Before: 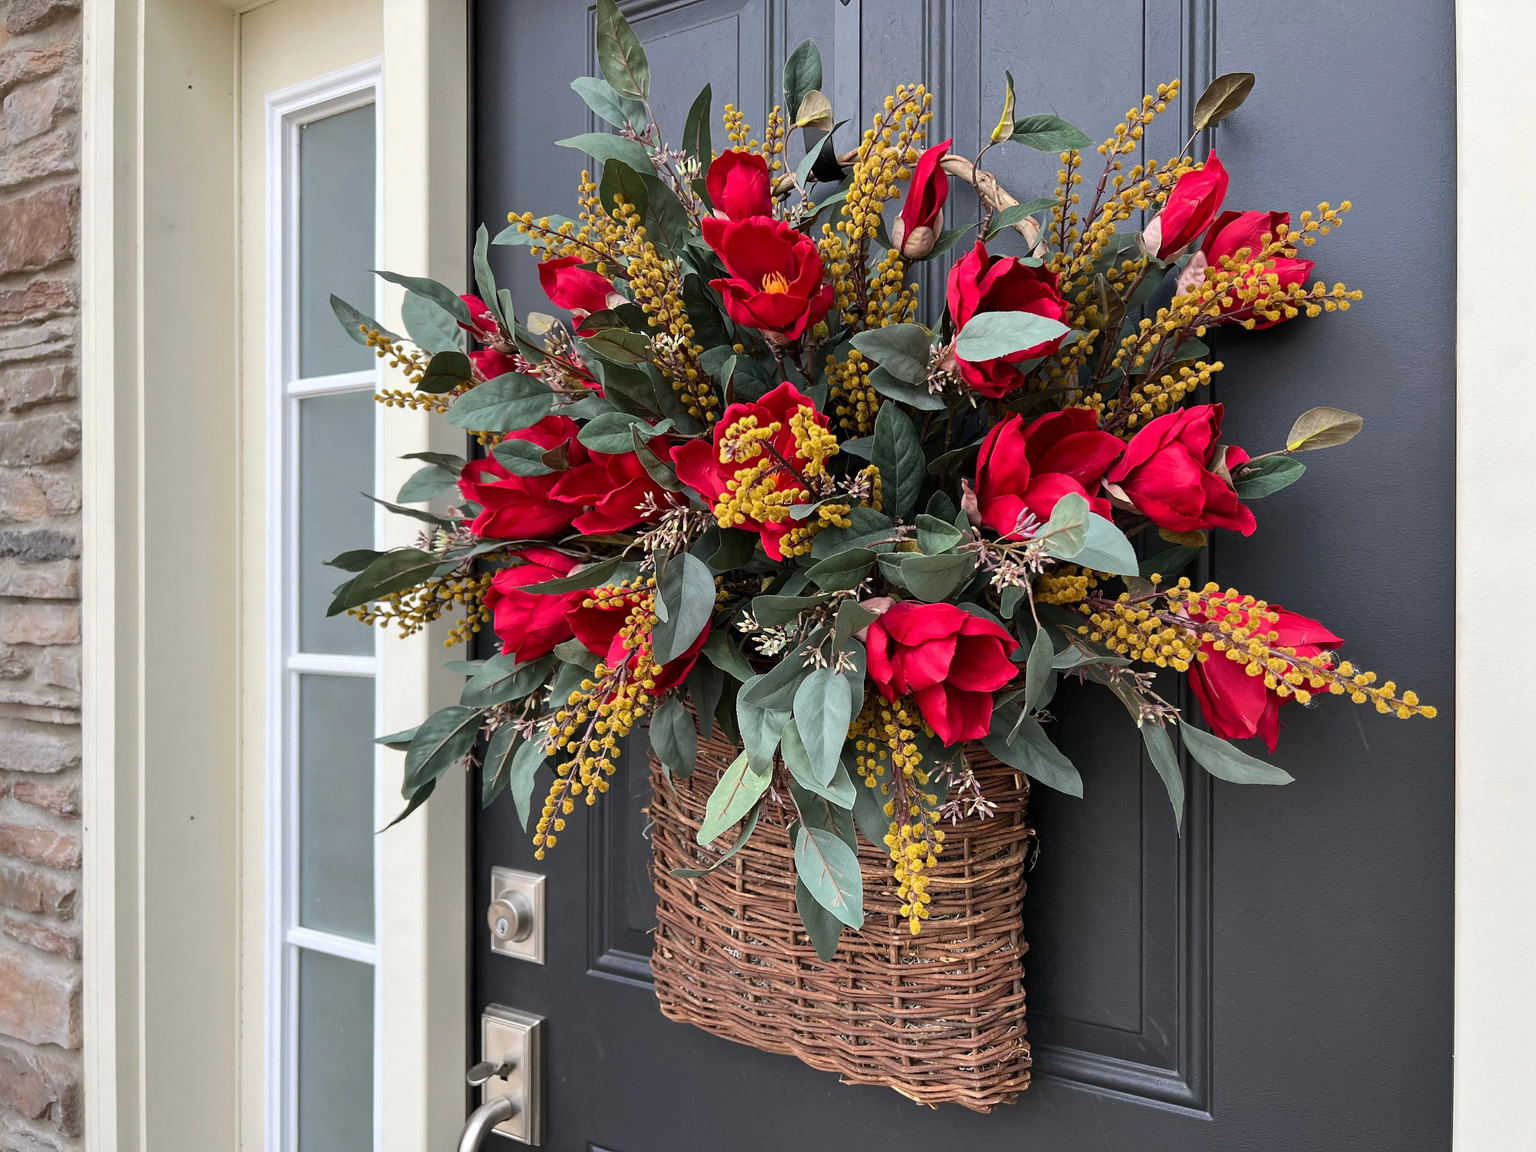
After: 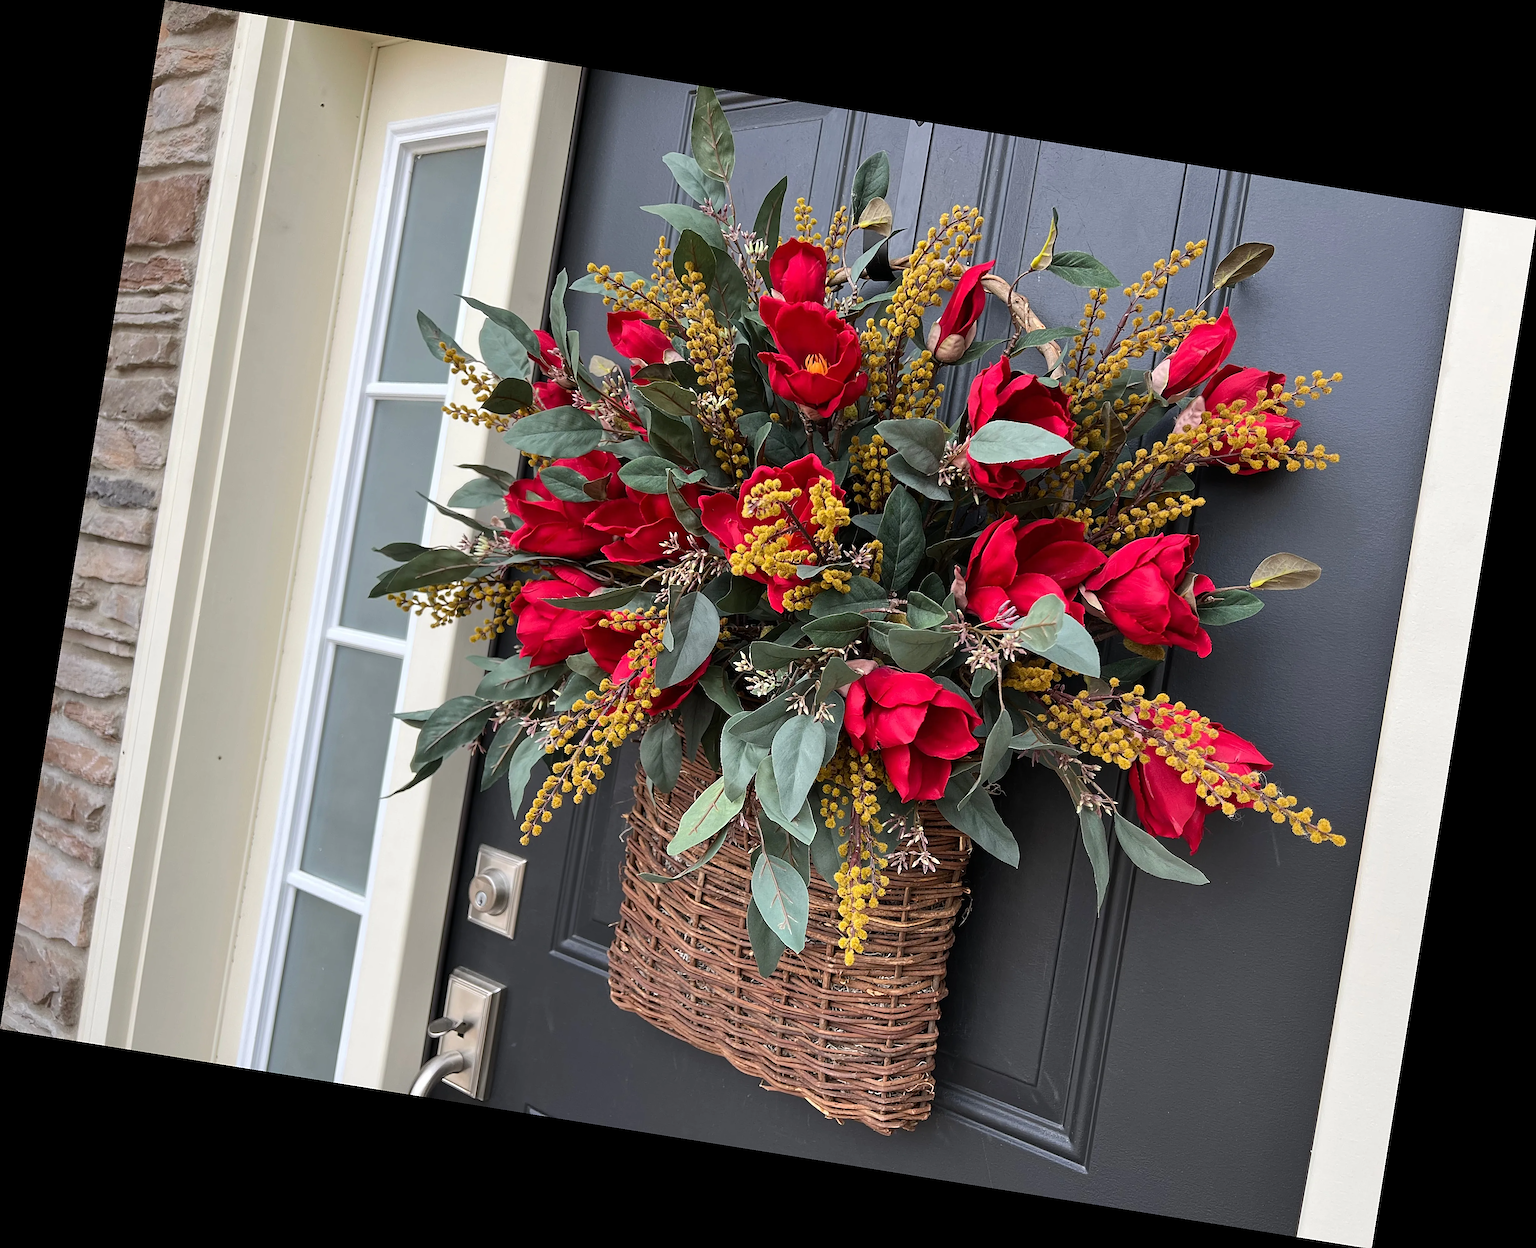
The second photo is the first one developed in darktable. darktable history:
white balance: emerald 1
sharpen: on, module defaults
rotate and perspective: rotation 9.12°, automatic cropping off
